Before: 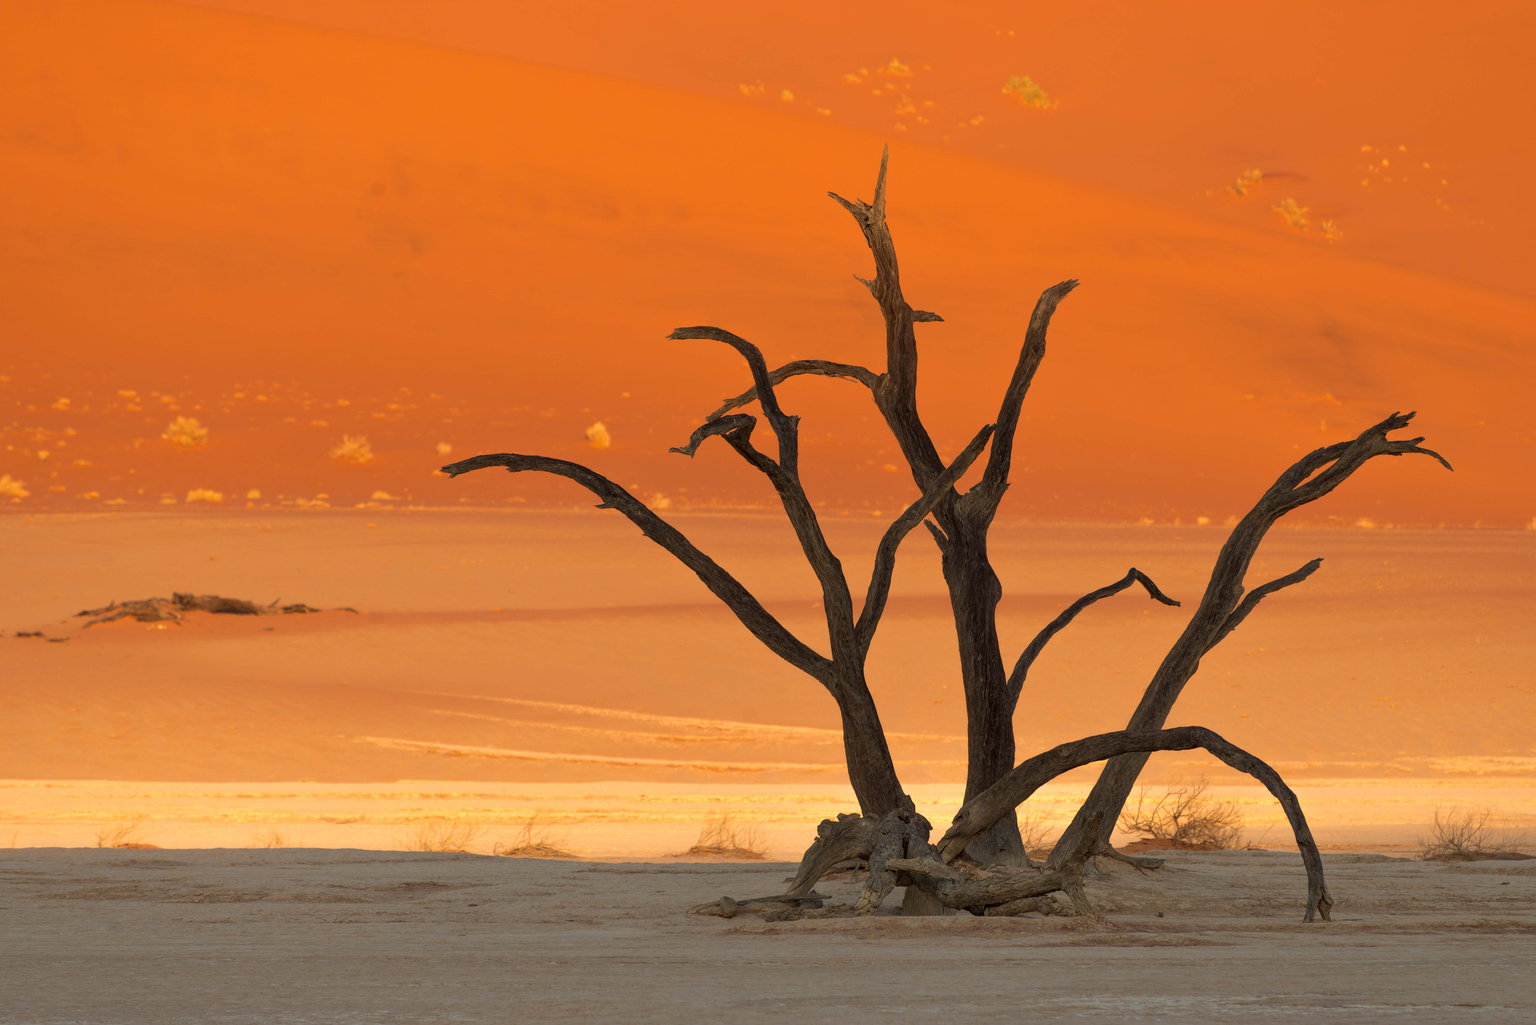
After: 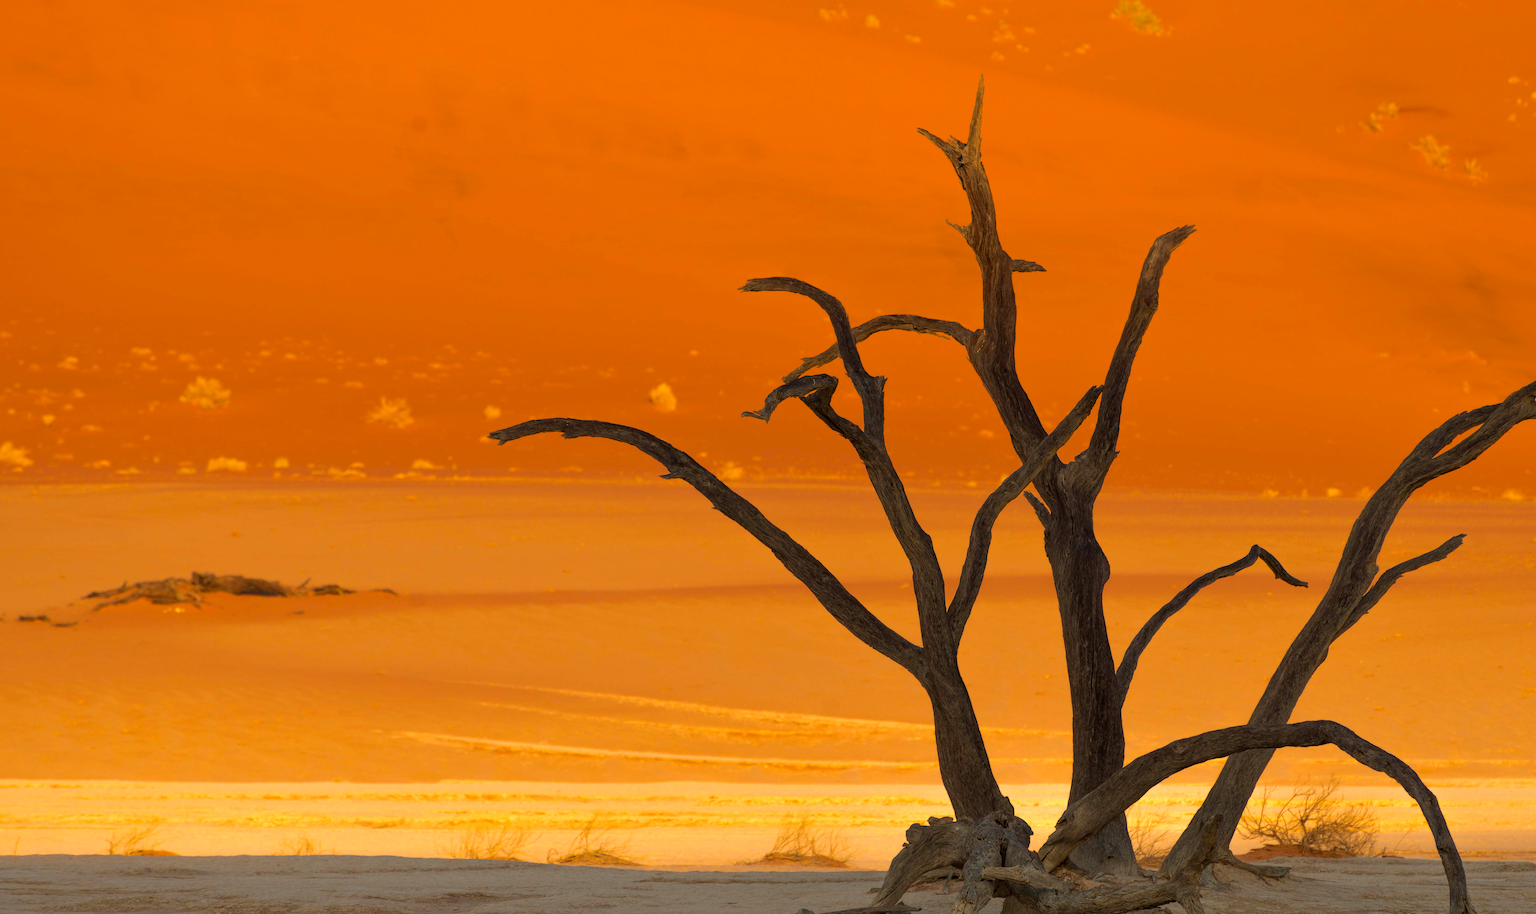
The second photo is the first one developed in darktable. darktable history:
color balance rgb: perceptual saturation grading › global saturation 20%, global vibrance 10%
crop: top 7.49%, right 9.717%, bottom 11.943%
